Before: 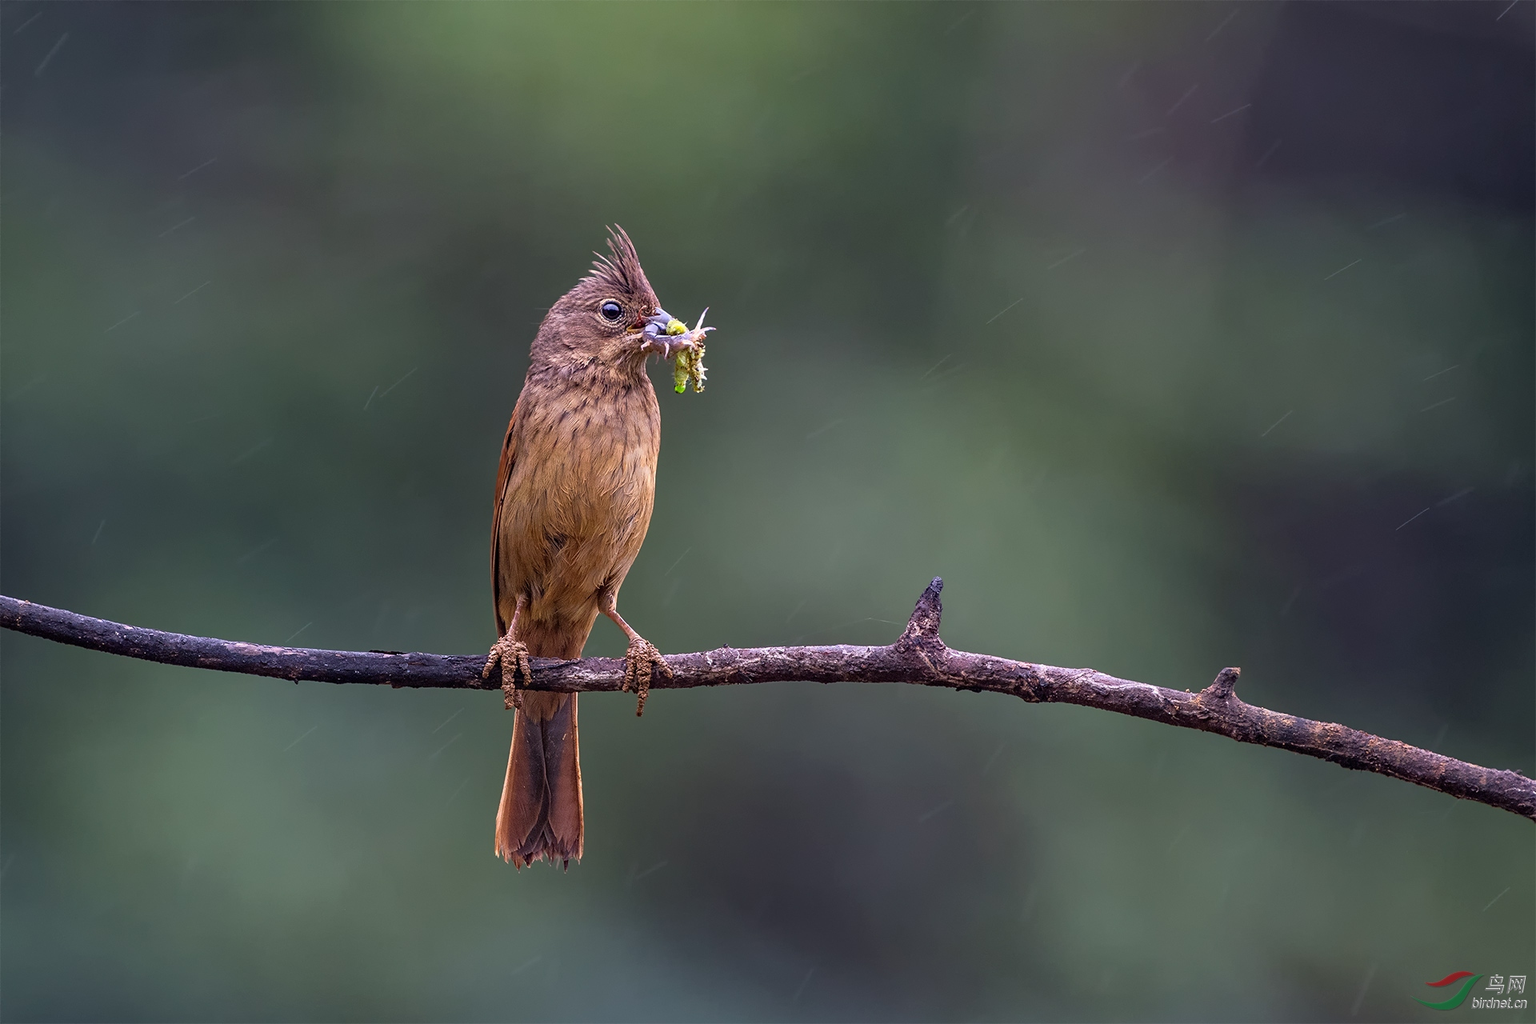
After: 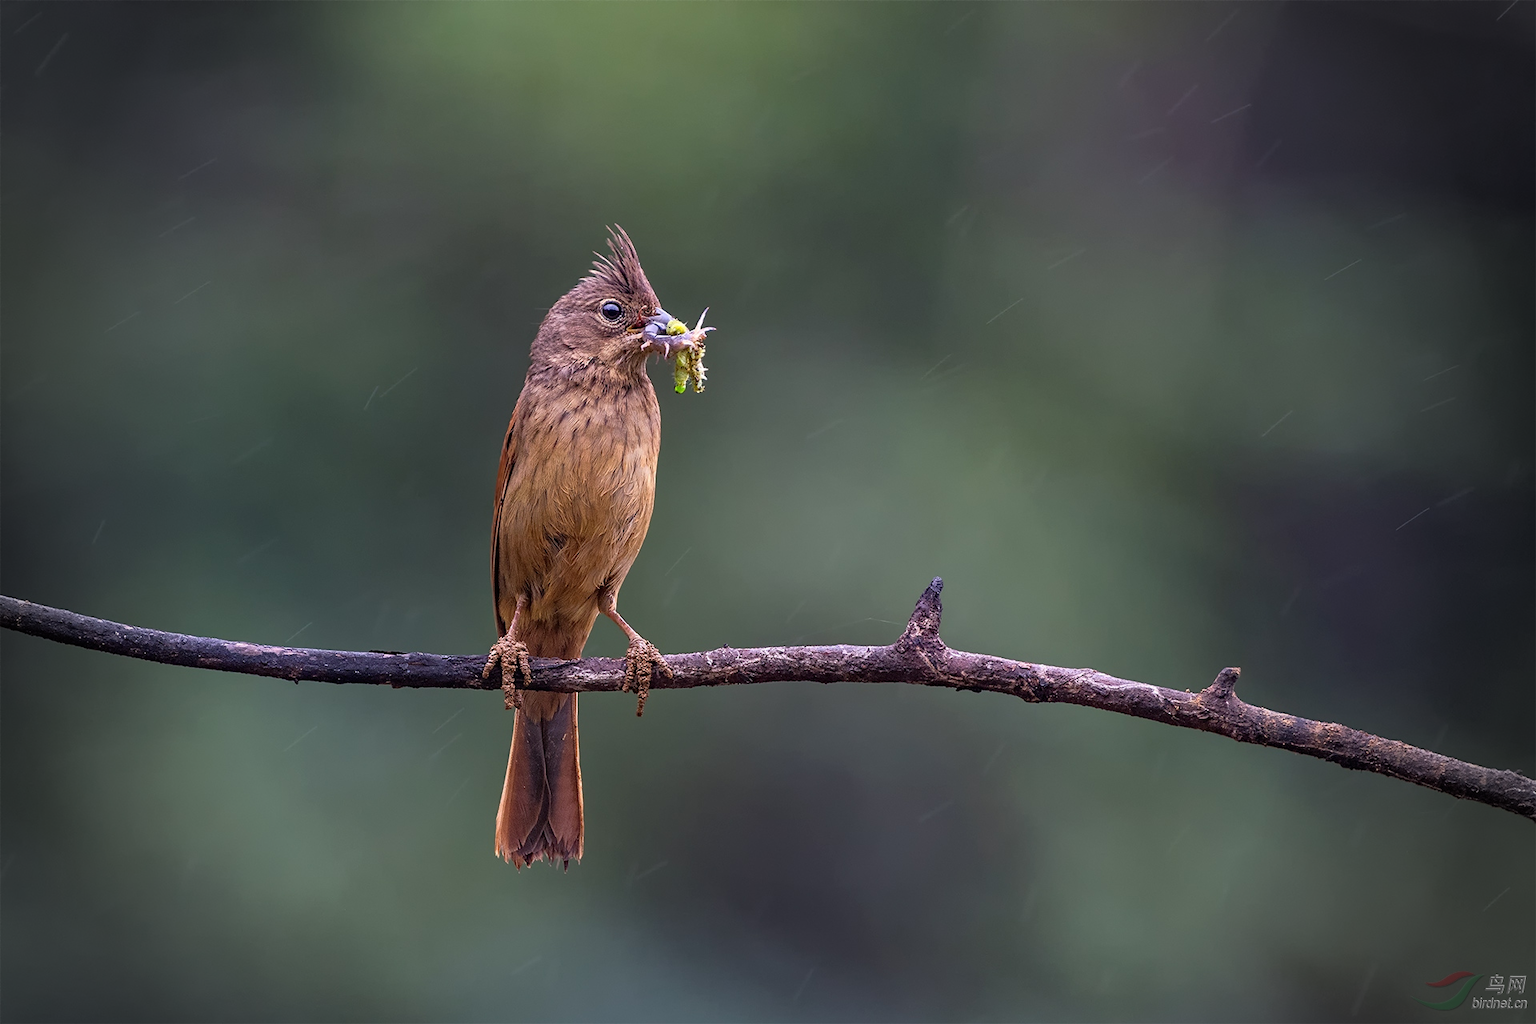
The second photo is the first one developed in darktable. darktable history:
vignetting: fall-off start 76.66%, fall-off radius 27.04%, width/height ratio 0.976, unbound false
